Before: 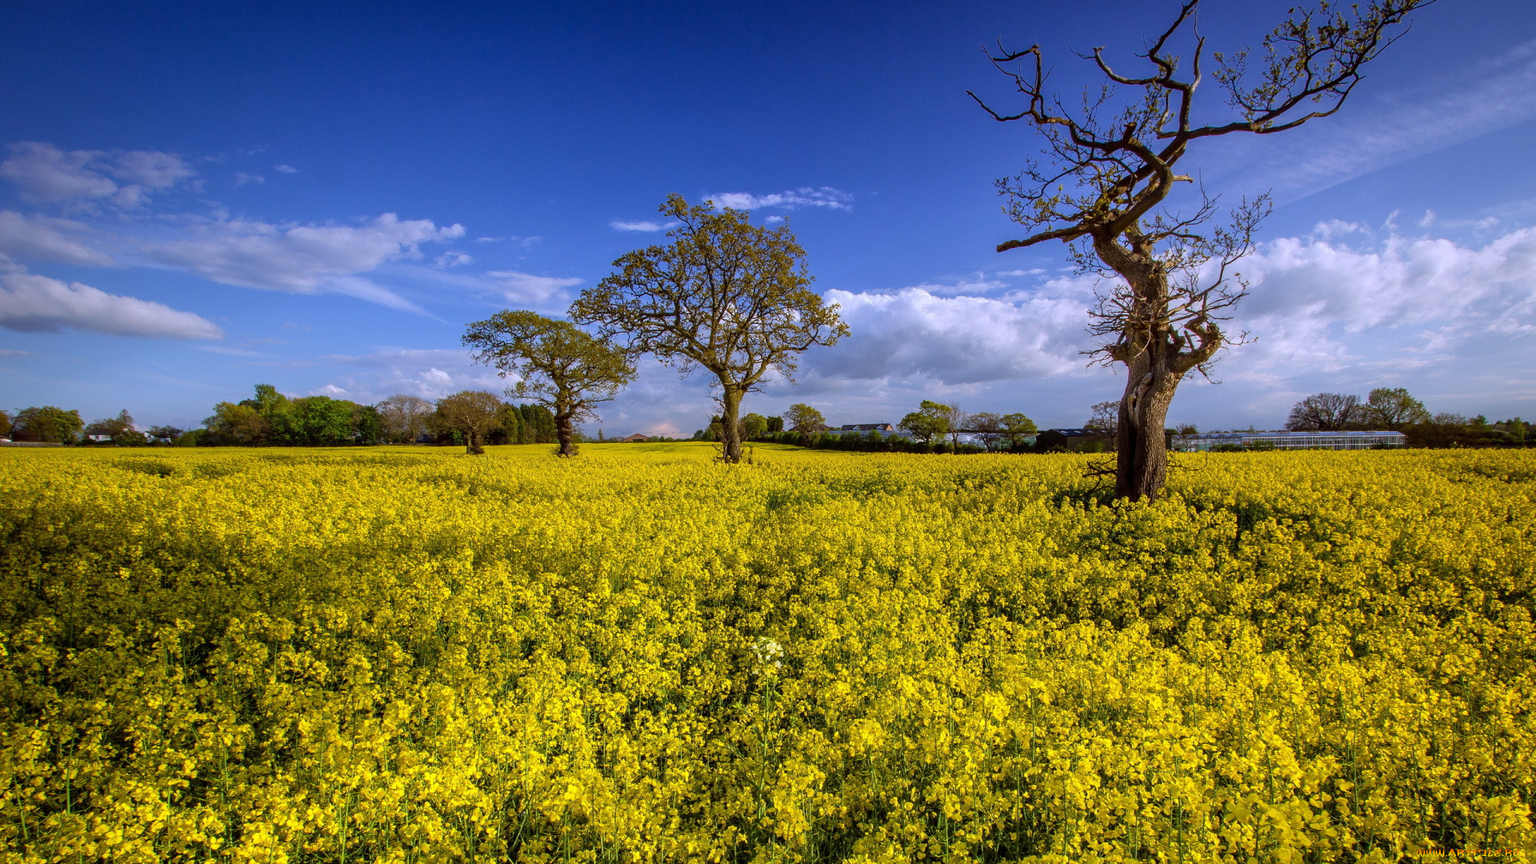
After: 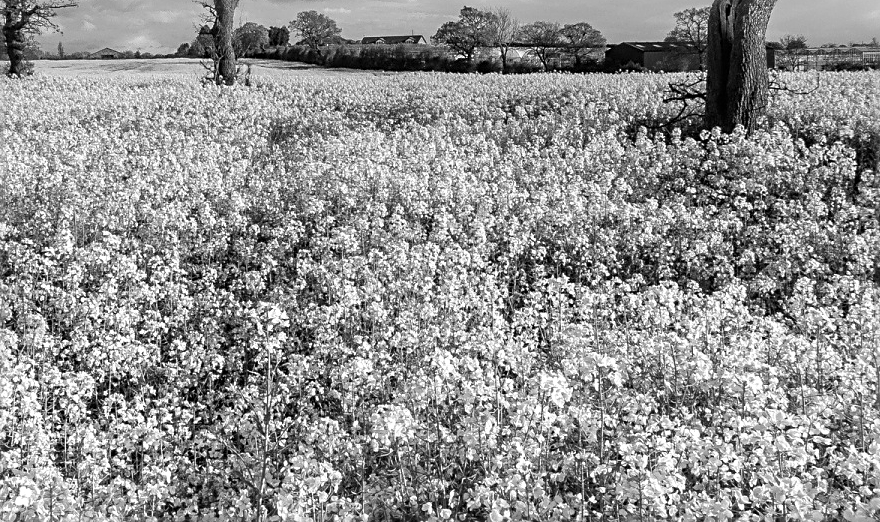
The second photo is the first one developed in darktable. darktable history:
exposure: black level correction 0, exposure 0.5 EV, compensate highlight preservation false
crop: left 35.976%, top 45.819%, right 18.162%, bottom 5.807%
monochrome: on, module defaults
sharpen: on, module defaults
white balance: red 0.931, blue 1.11
